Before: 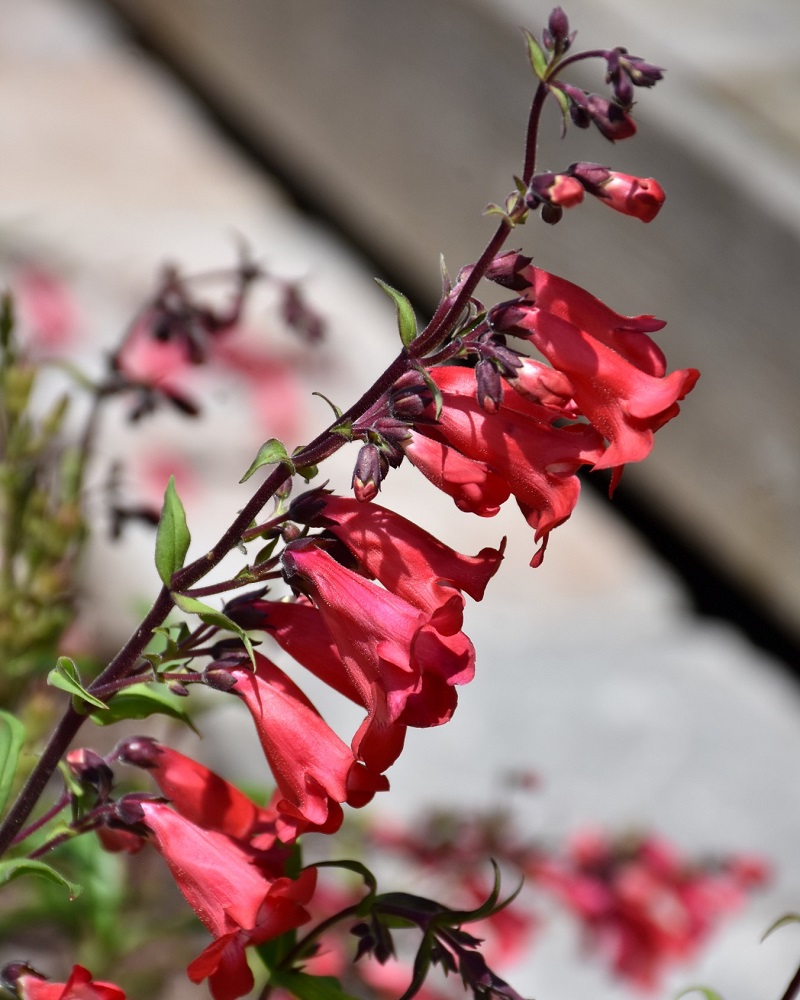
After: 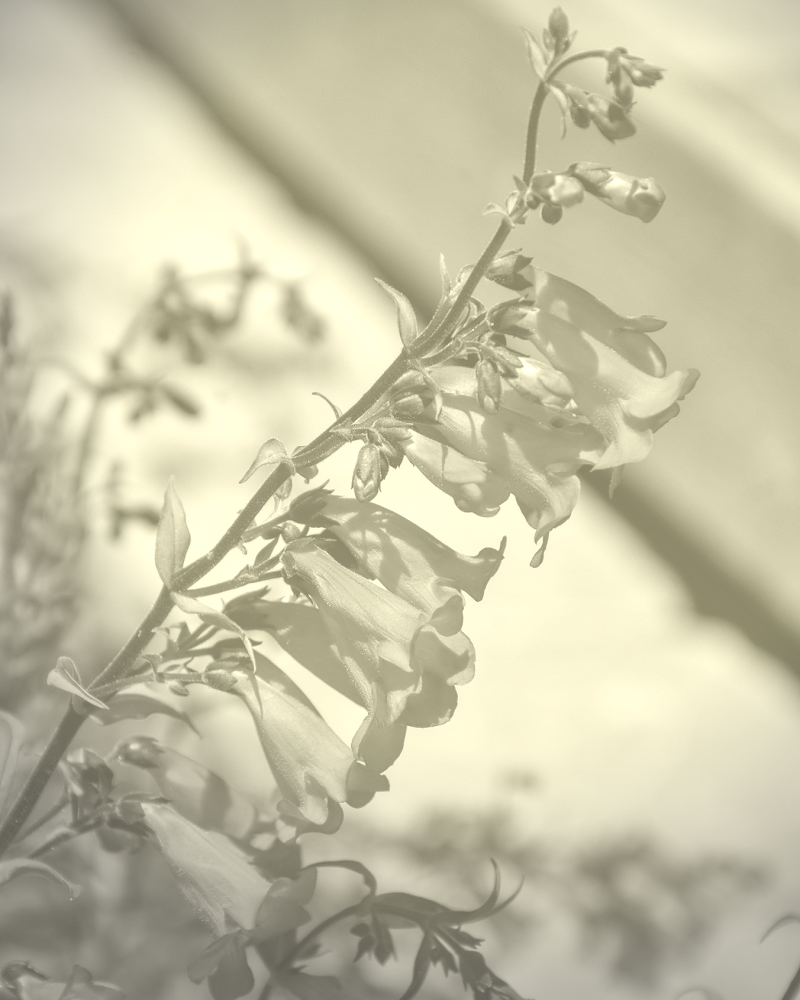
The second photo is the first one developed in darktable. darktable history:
colorize: hue 43.2°, saturation 40%, version 1
local contrast: on, module defaults
vignetting: fall-off start 73.57%, center (0.22, -0.235)
